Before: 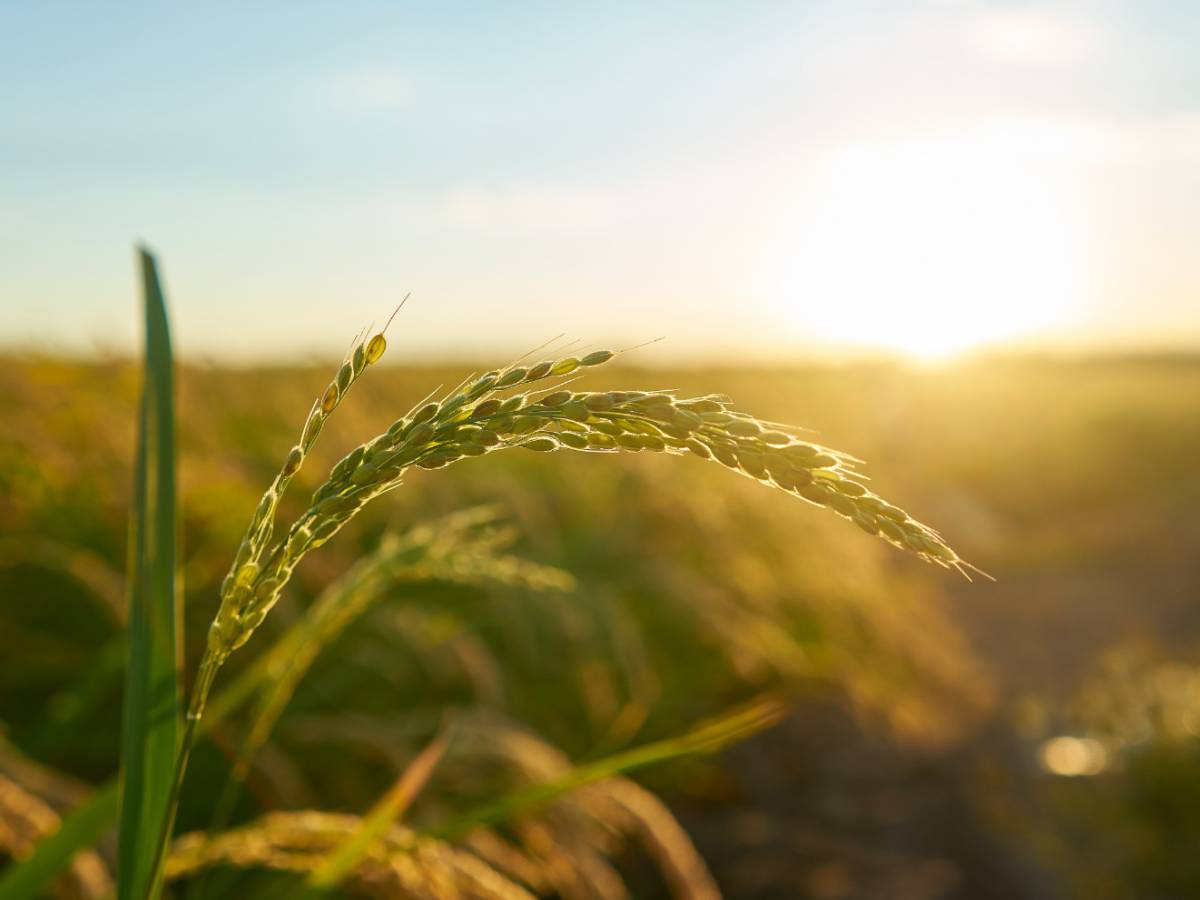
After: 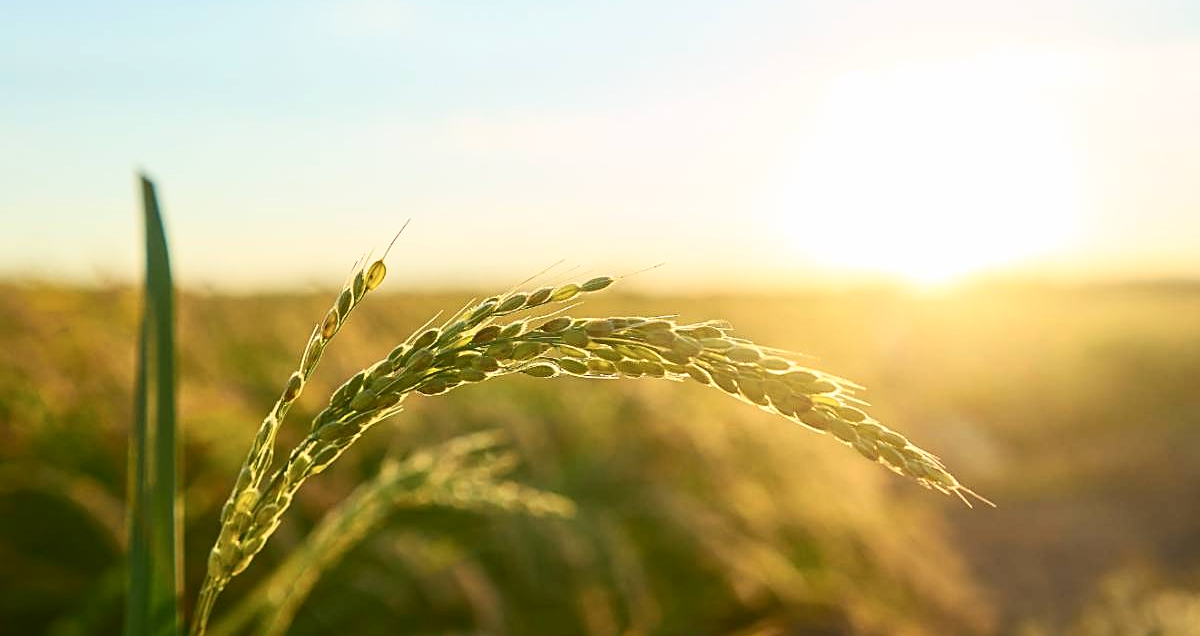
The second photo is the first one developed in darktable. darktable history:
sharpen: on, module defaults
contrast brightness saturation: contrast 0.24, brightness 0.09
crop and rotate: top 8.293%, bottom 20.996%
